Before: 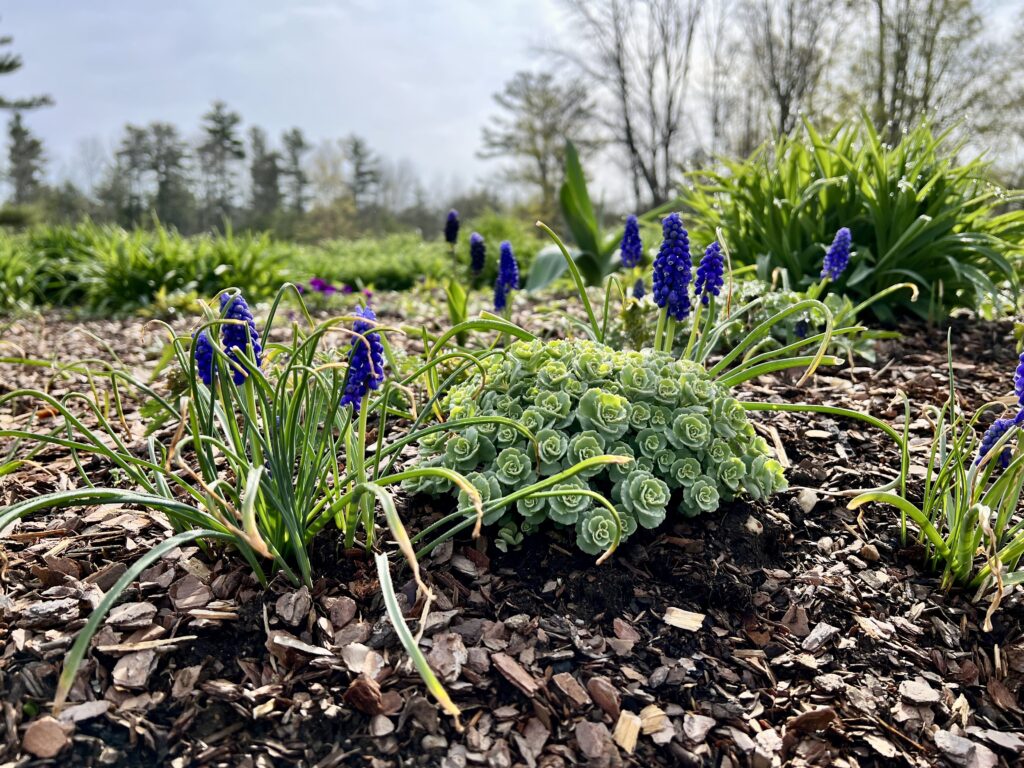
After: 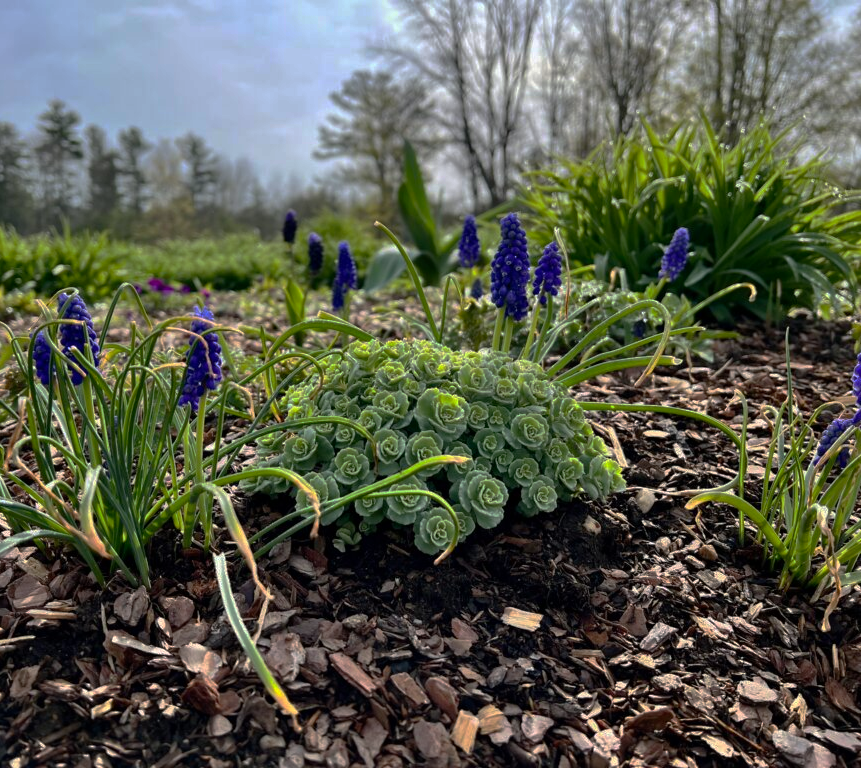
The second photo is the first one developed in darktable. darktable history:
crop: left 15.885%
base curve: curves: ch0 [(0, 0) (0.841, 0.609) (1, 1)], preserve colors none
